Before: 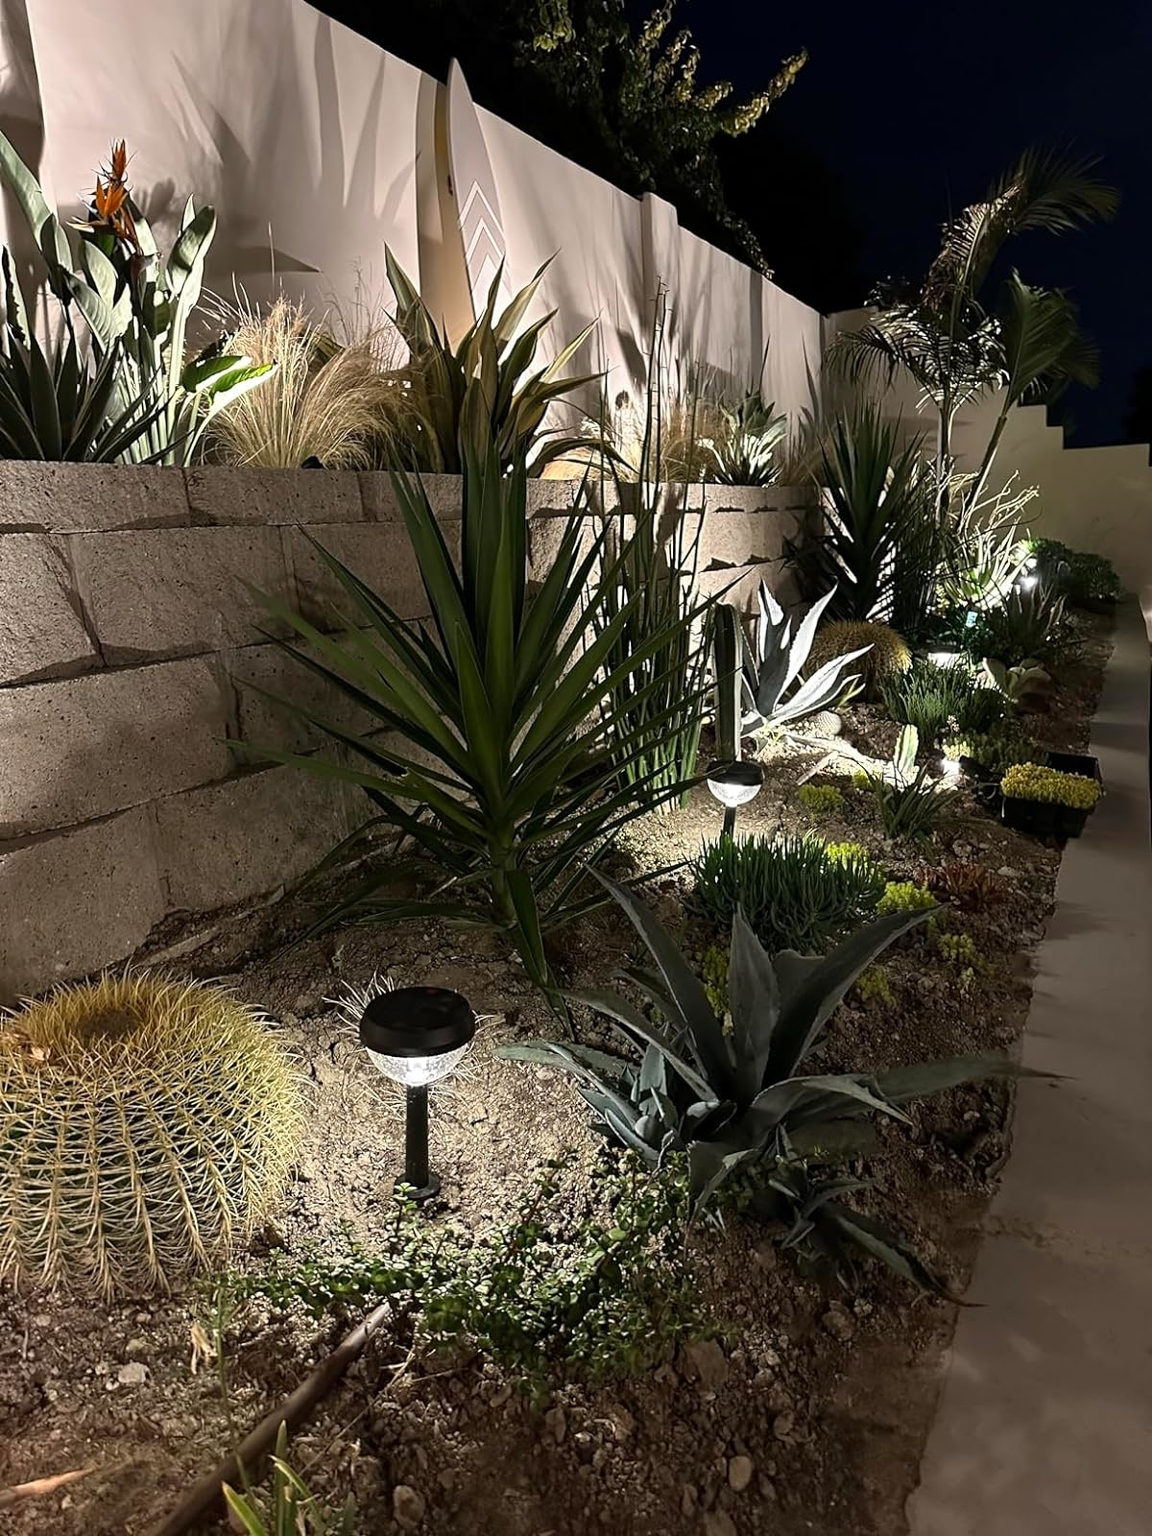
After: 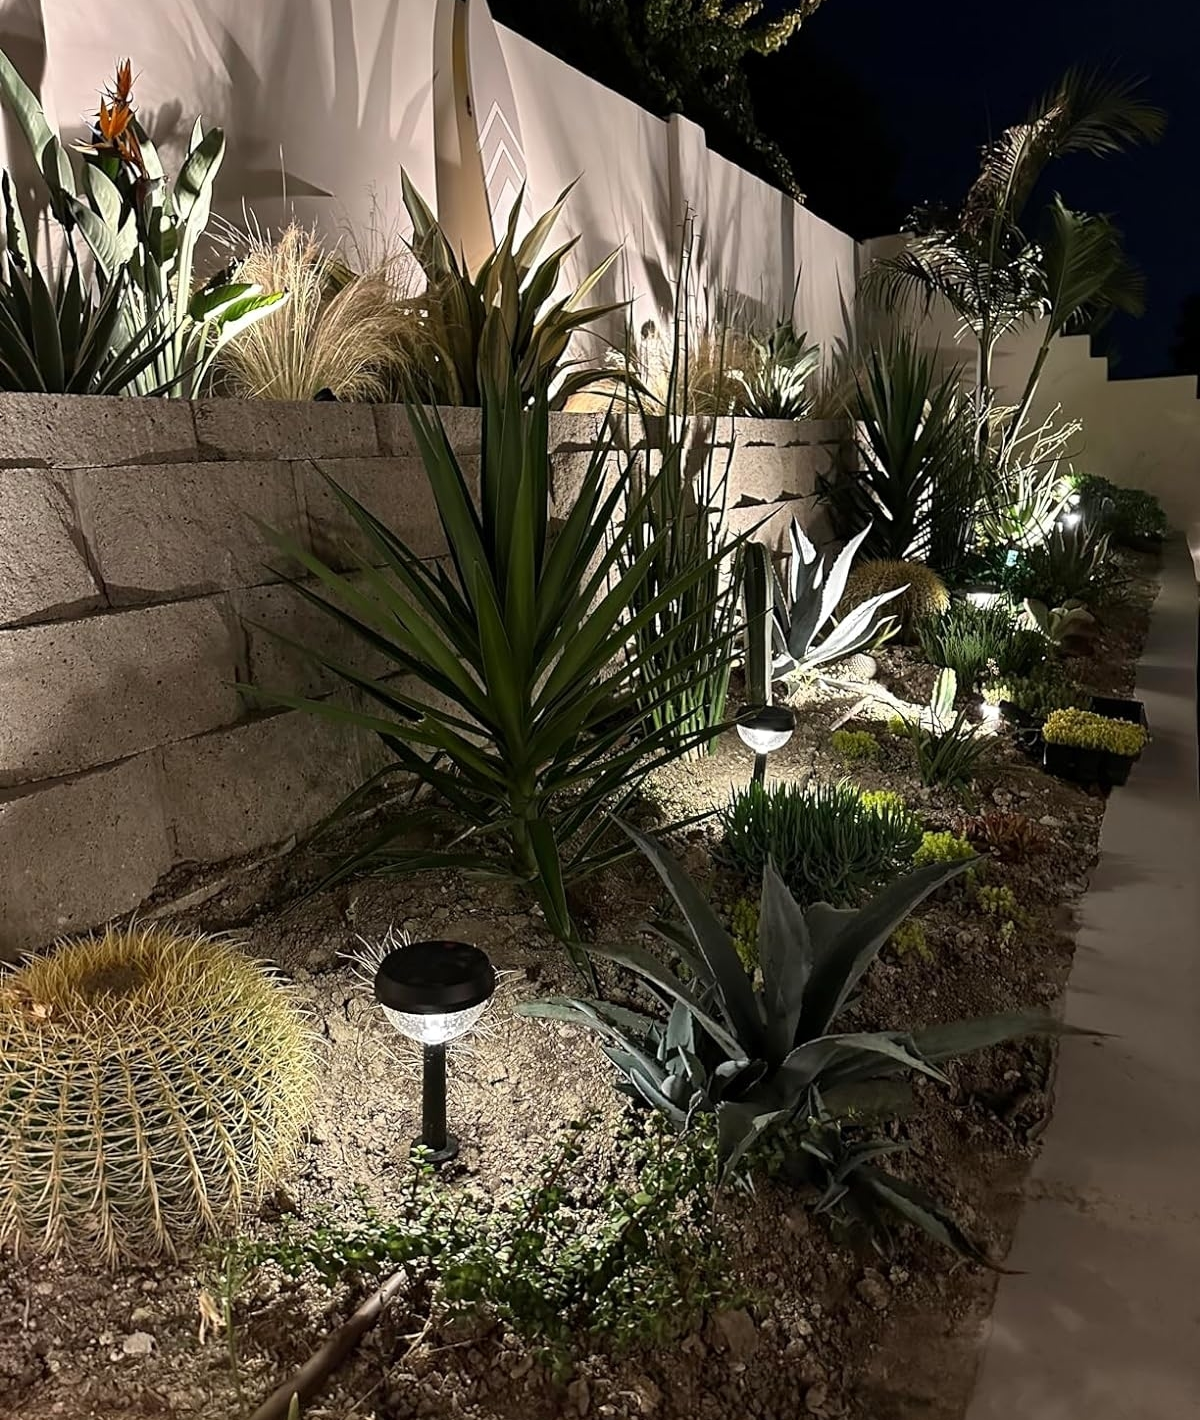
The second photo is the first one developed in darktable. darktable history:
crop and rotate: top 5.461%, bottom 5.748%
